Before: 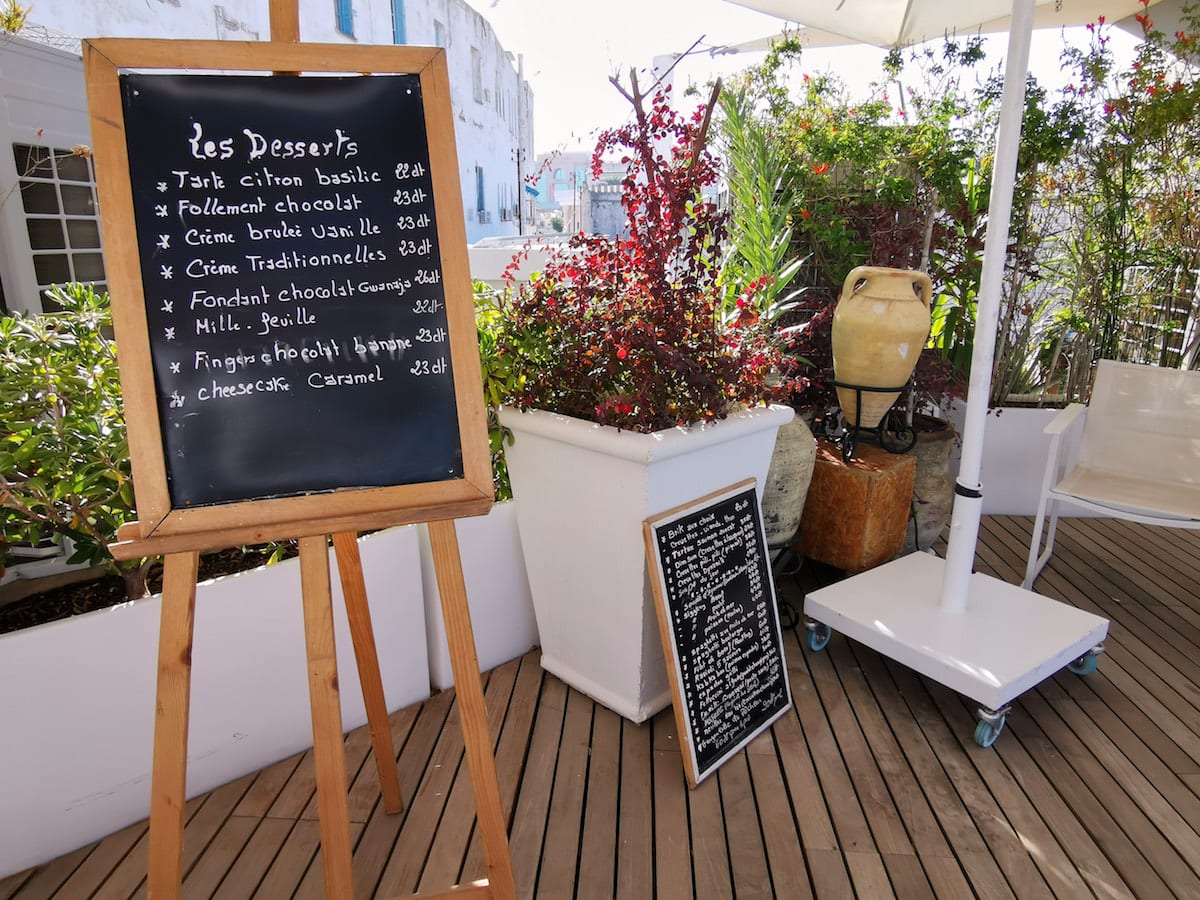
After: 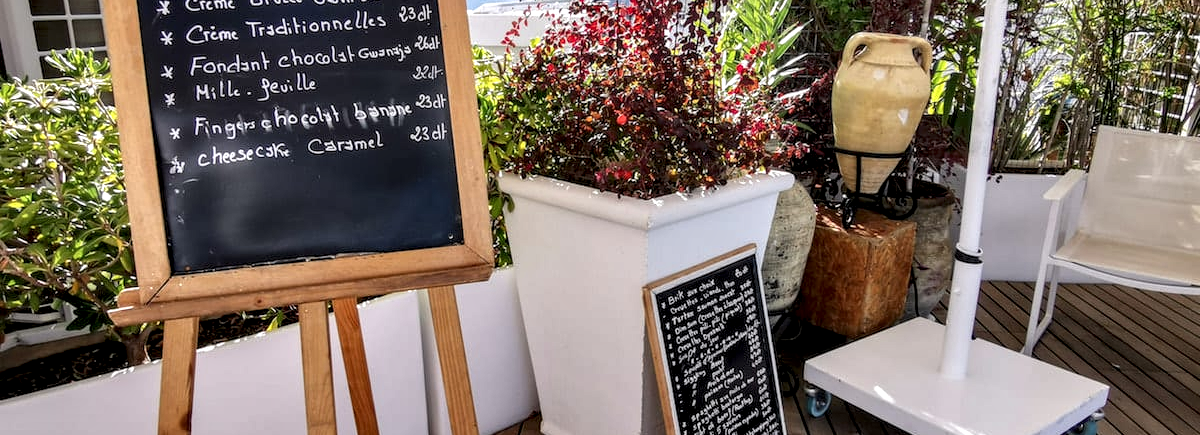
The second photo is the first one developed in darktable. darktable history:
local contrast: highlights 65%, shadows 54%, detail 169%, midtone range 0.514
crop and rotate: top 26.056%, bottom 25.543%
